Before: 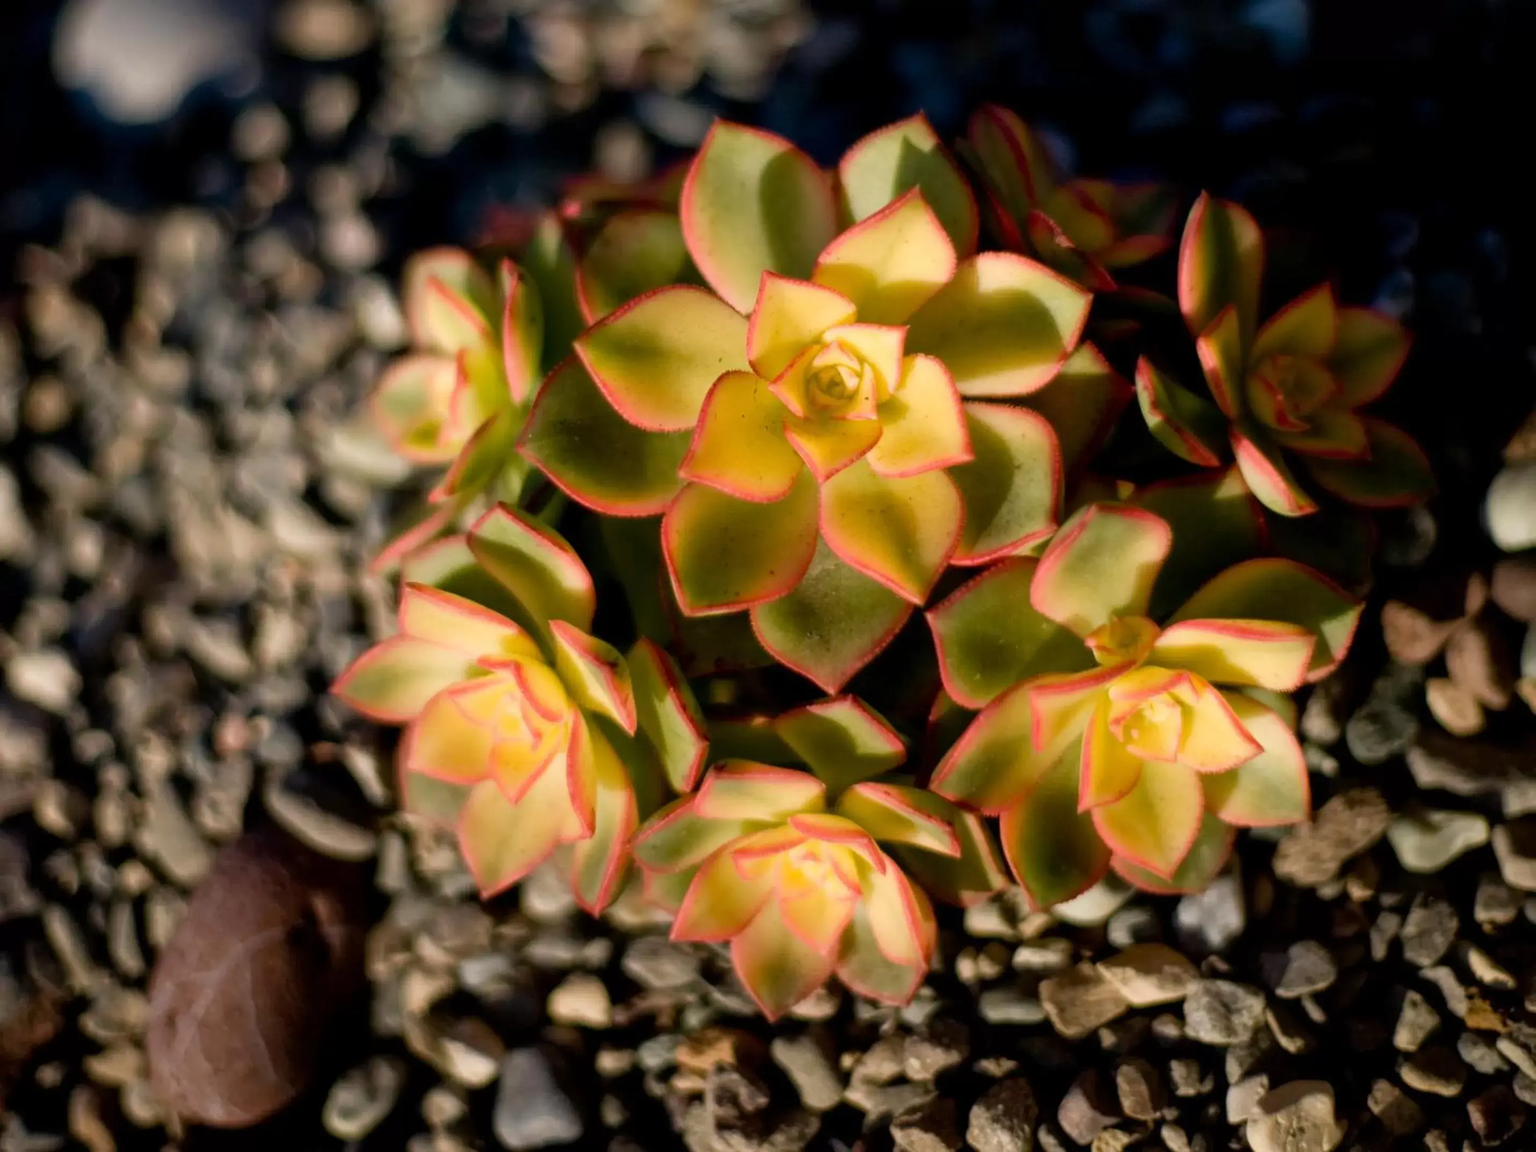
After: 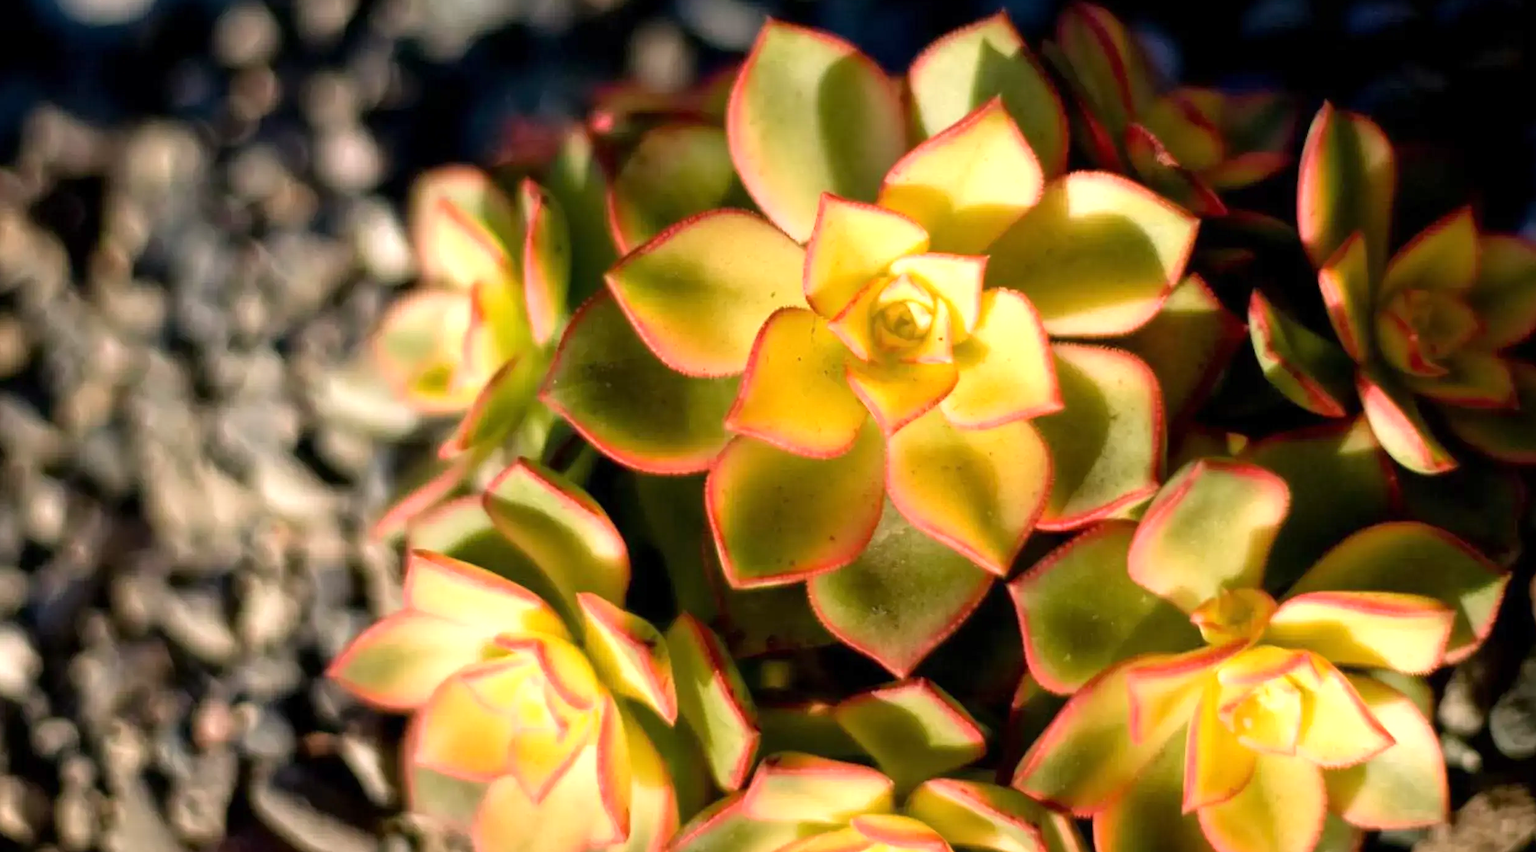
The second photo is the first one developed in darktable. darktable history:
exposure: exposure 0.67 EV, compensate highlight preservation false
crop: left 3.004%, top 8.939%, right 9.678%, bottom 26.424%
